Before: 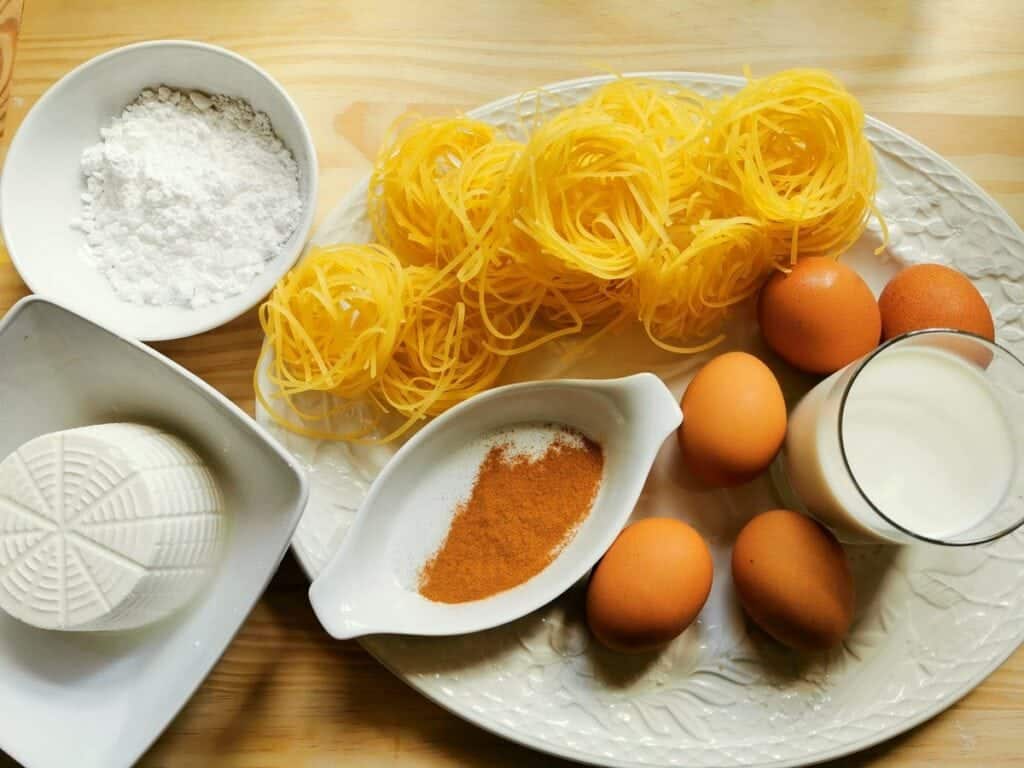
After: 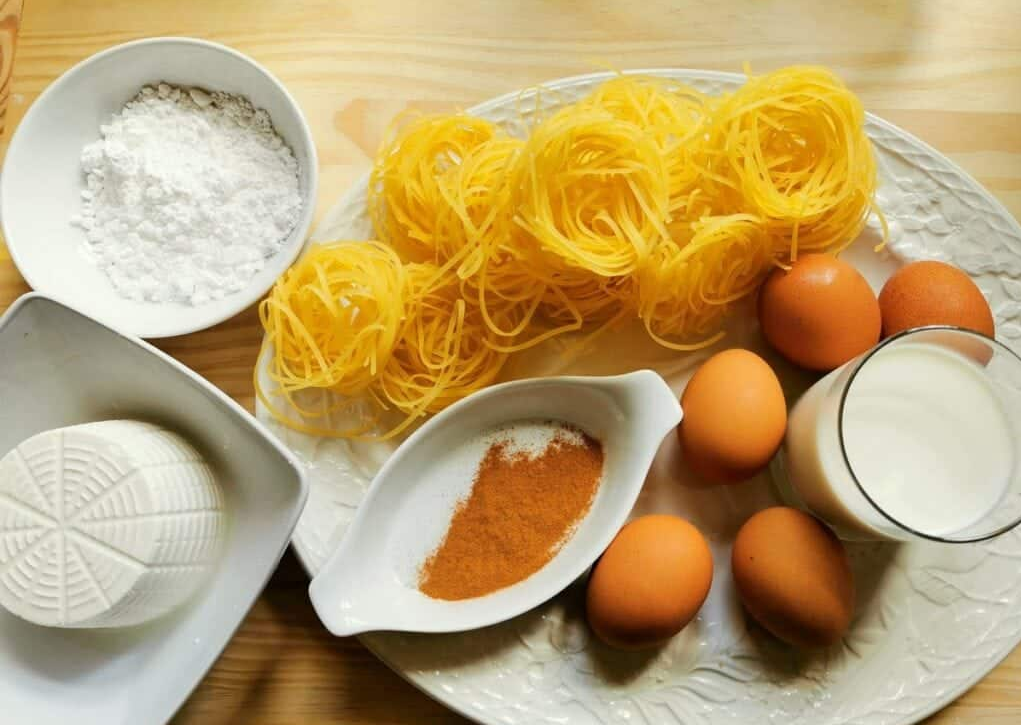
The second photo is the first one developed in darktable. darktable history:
crop: top 0.419%, right 0.262%, bottom 5.099%
